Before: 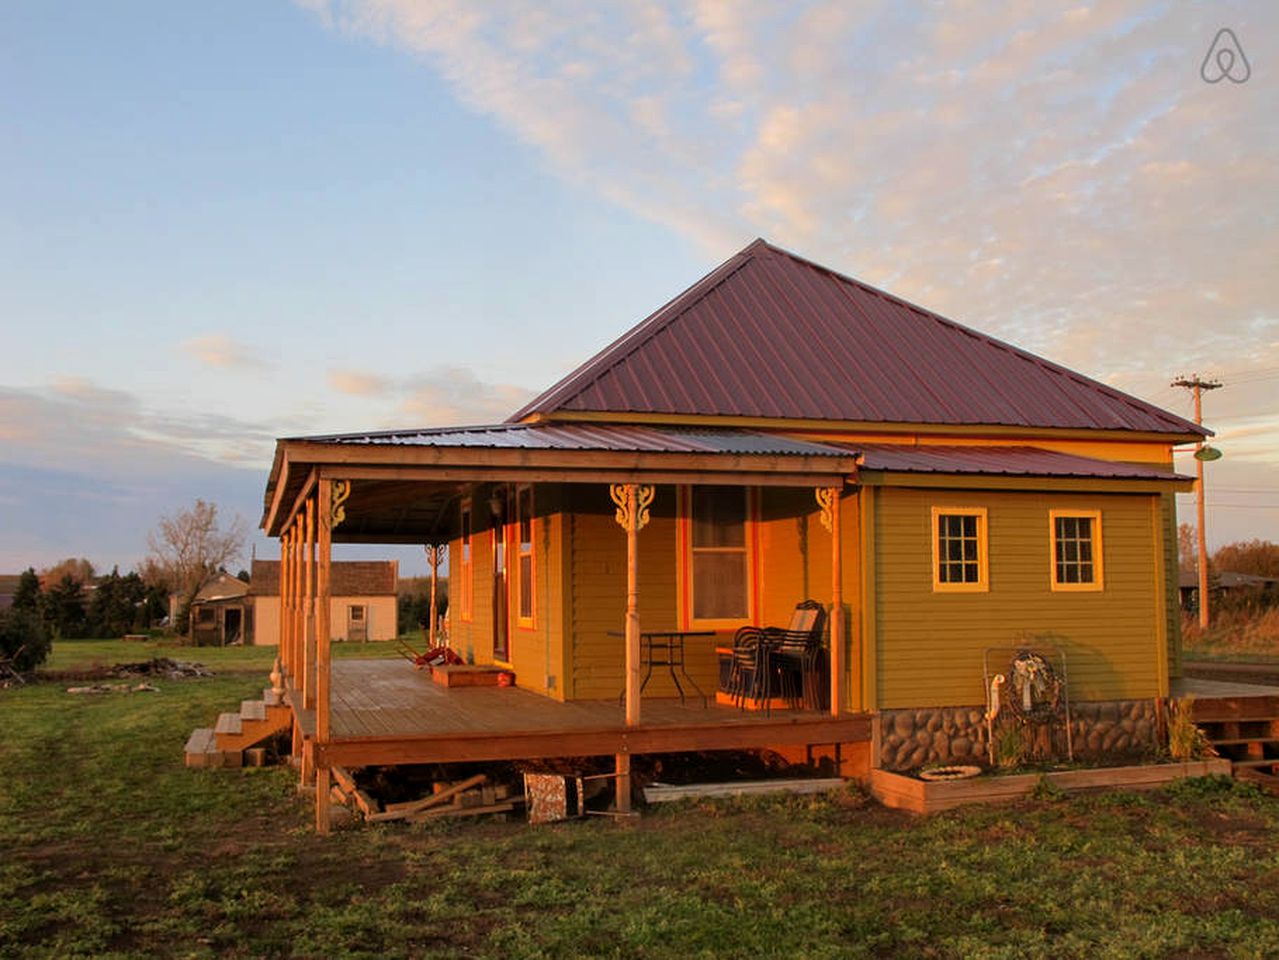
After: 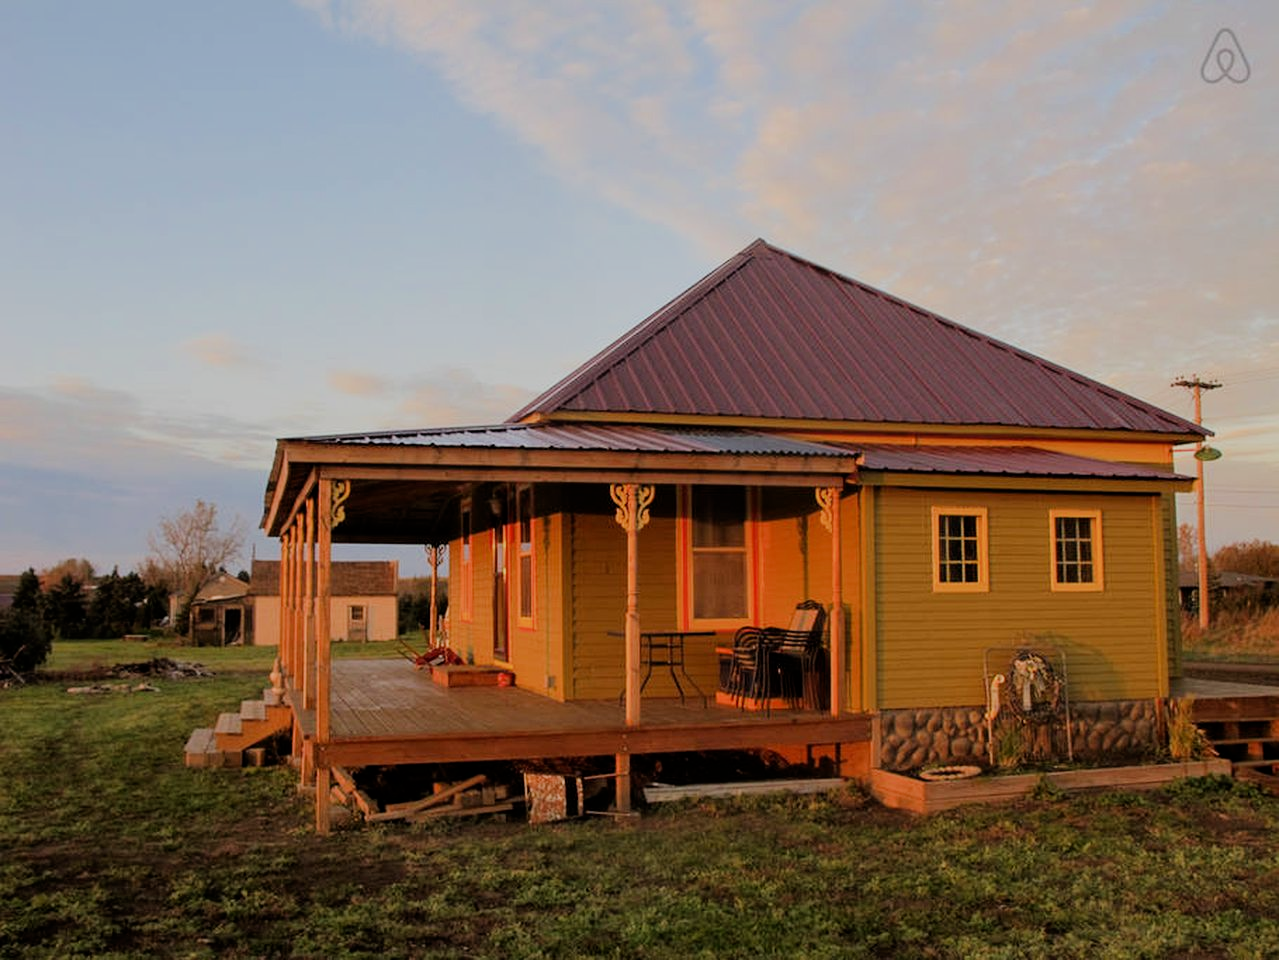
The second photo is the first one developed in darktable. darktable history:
filmic rgb: black relative exposure -8.48 EV, white relative exposure 5.54 EV, hardness 3.38, contrast 1.02, iterations of high-quality reconstruction 0
